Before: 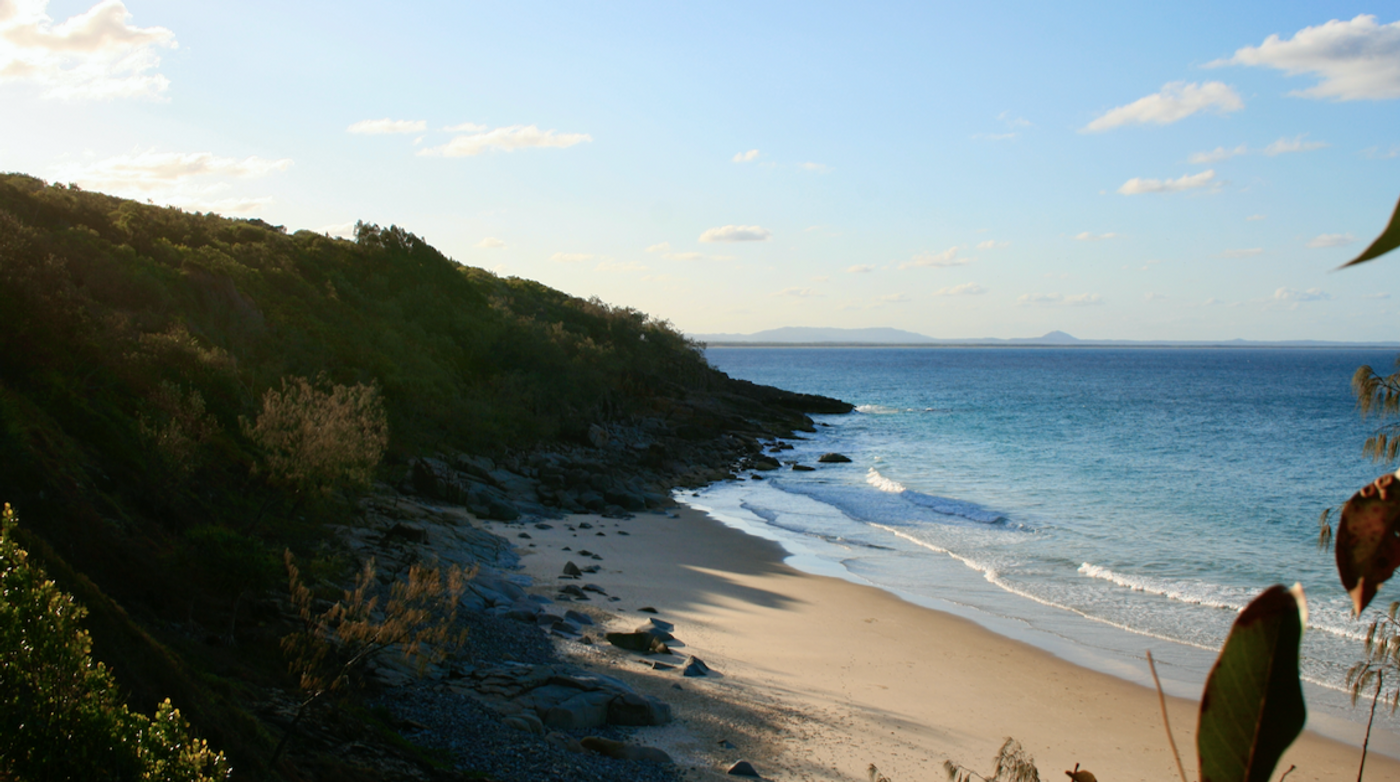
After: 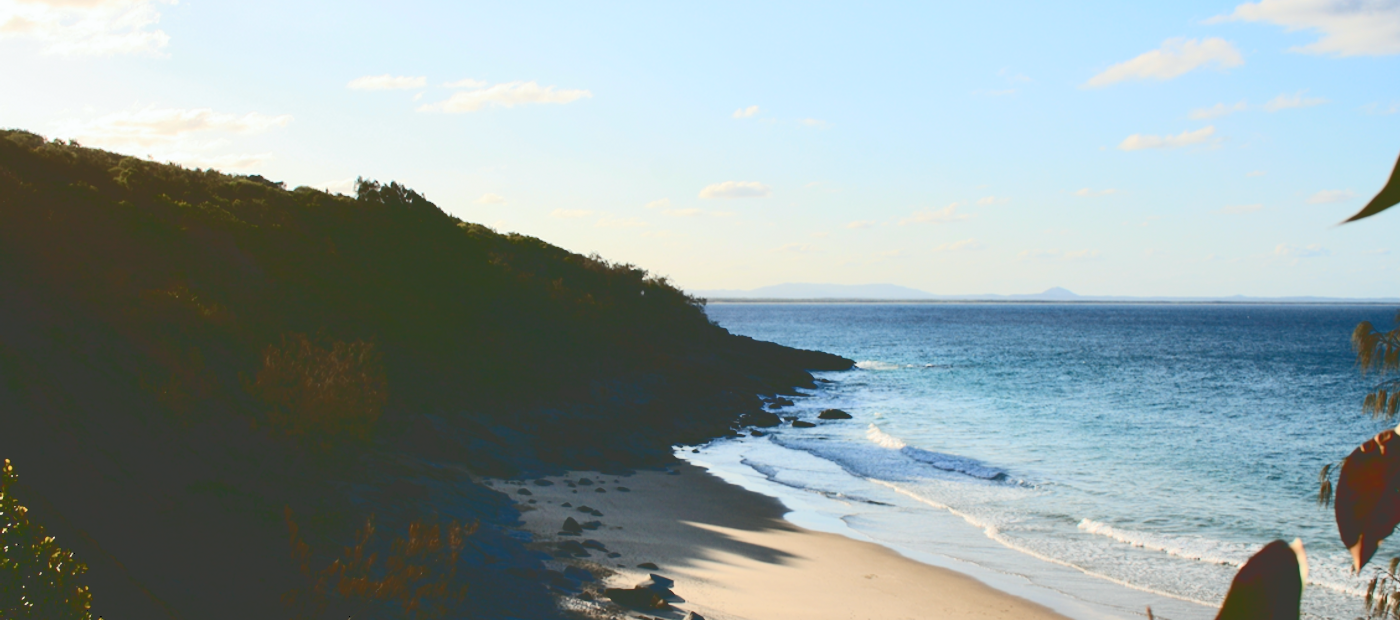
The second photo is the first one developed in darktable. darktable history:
crop and rotate: top 5.67%, bottom 14.923%
tone curve: curves: ch0 [(0, 0) (0.003, 0.231) (0.011, 0.231) (0.025, 0.231) (0.044, 0.231) (0.069, 0.231) (0.1, 0.234) (0.136, 0.239) (0.177, 0.243) (0.224, 0.247) (0.277, 0.265) (0.335, 0.311) (0.399, 0.389) (0.468, 0.507) (0.543, 0.634) (0.623, 0.74) (0.709, 0.83) (0.801, 0.889) (0.898, 0.93) (1, 1)], color space Lab, independent channels, preserve colors none
